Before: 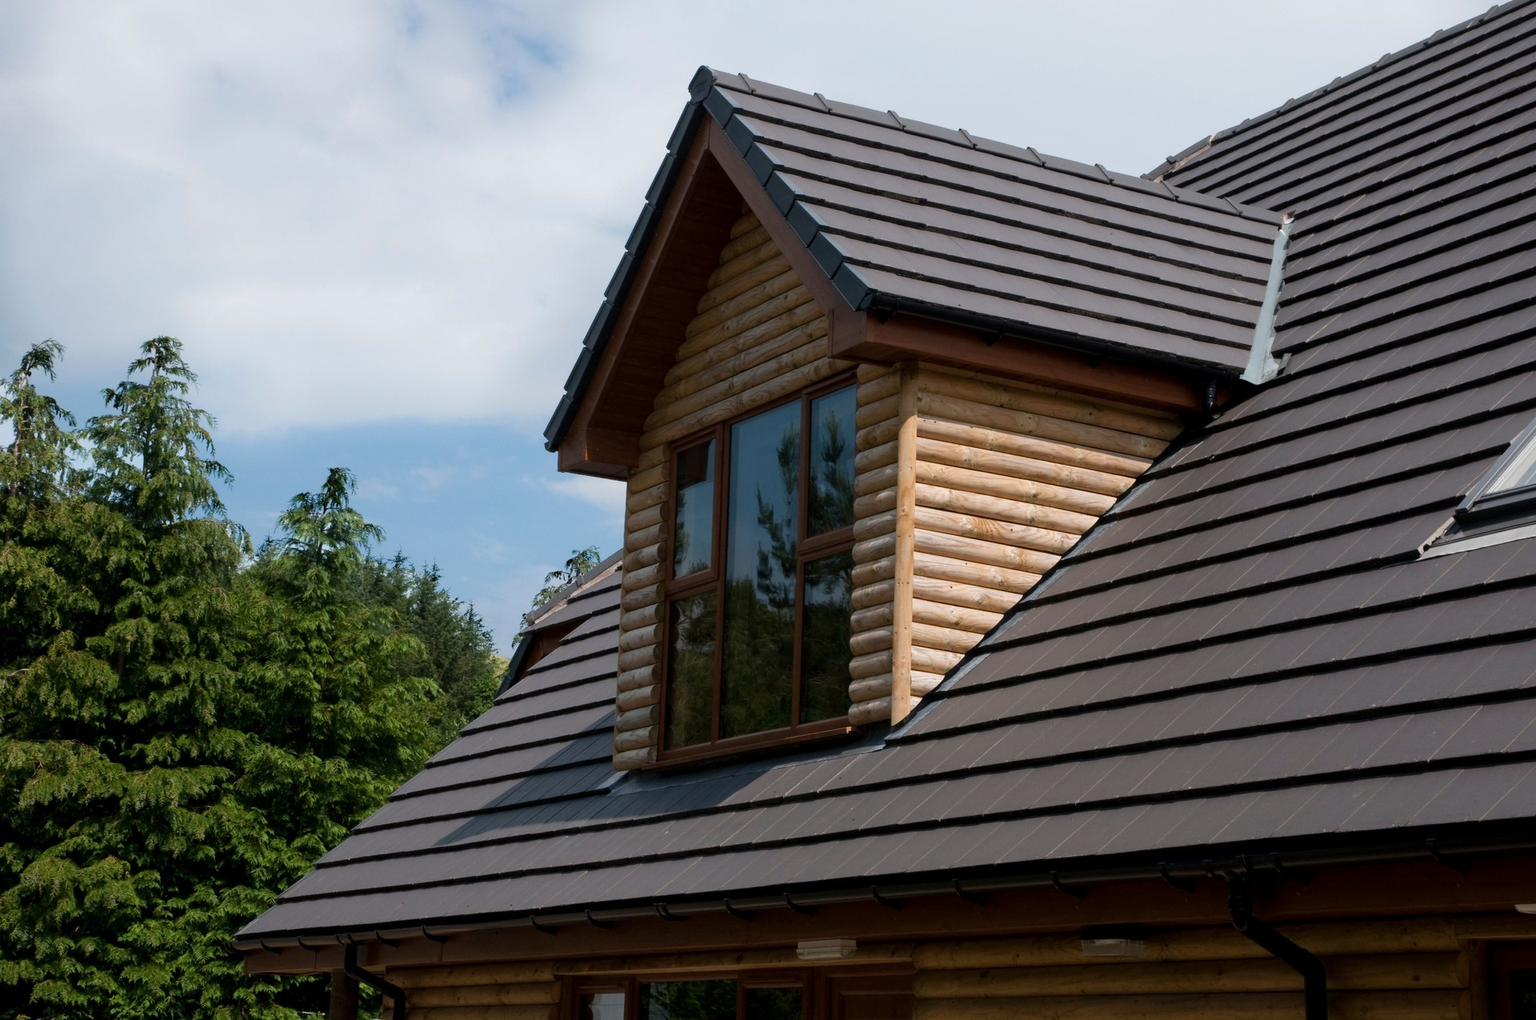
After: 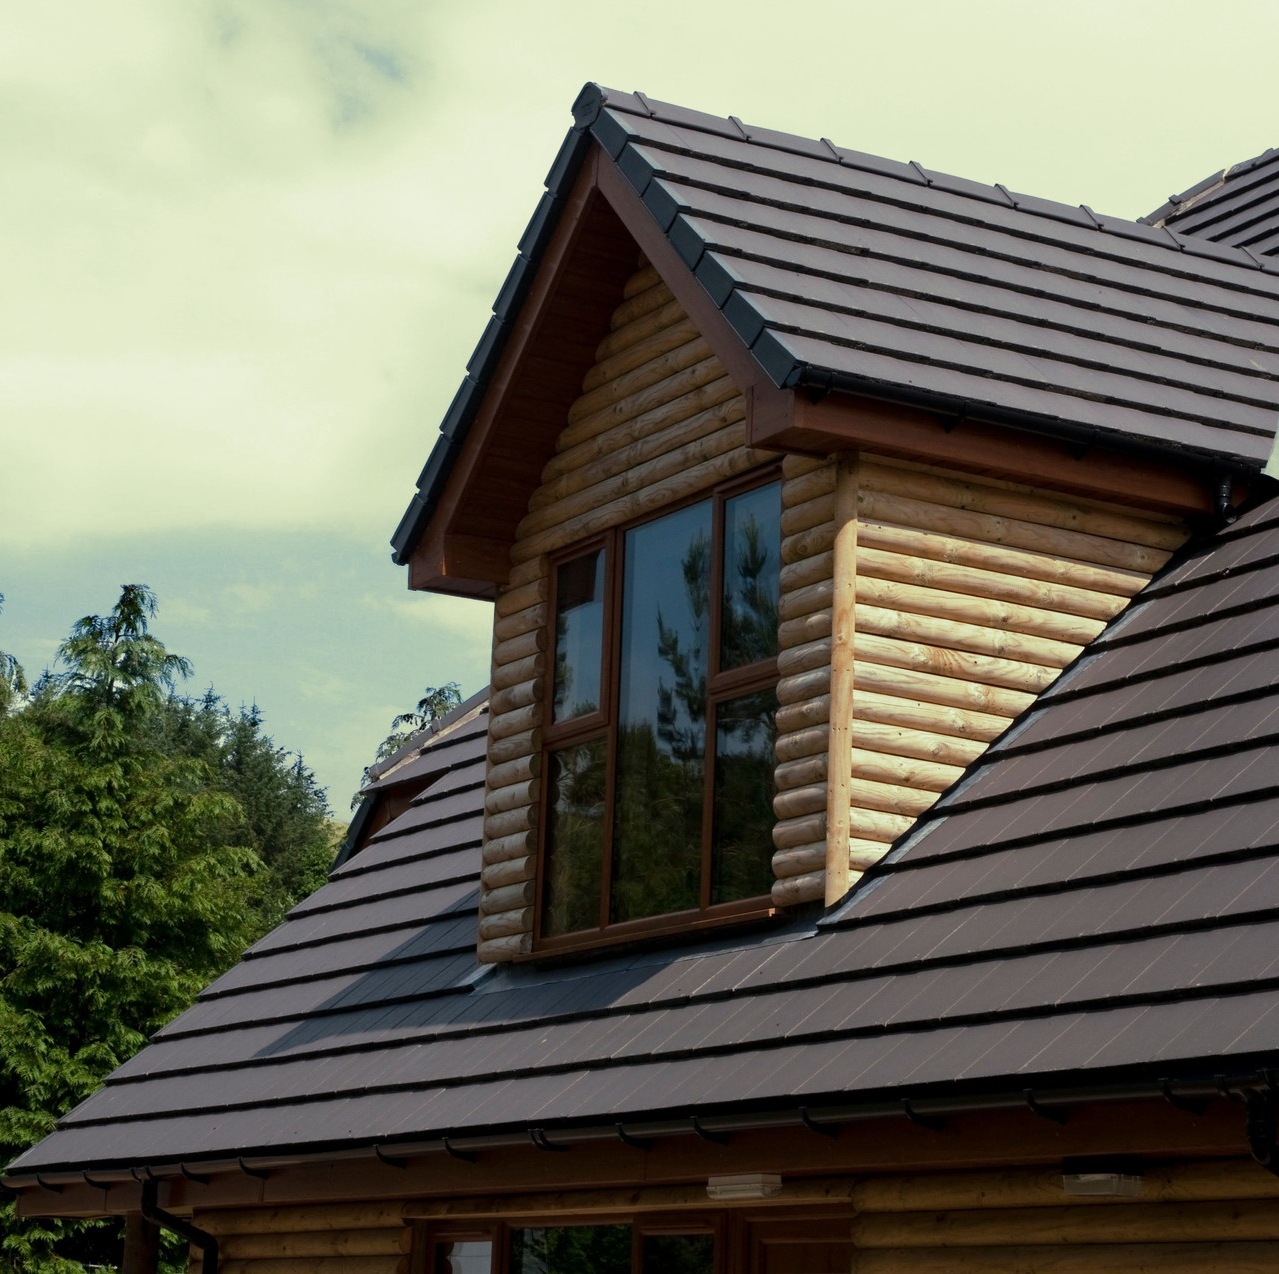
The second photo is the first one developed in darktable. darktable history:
split-toning: shadows › hue 290.82°, shadows › saturation 0.34, highlights › saturation 0.38, balance 0, compress 50%
crop and rotate: left 15.055%, right 18.278%
